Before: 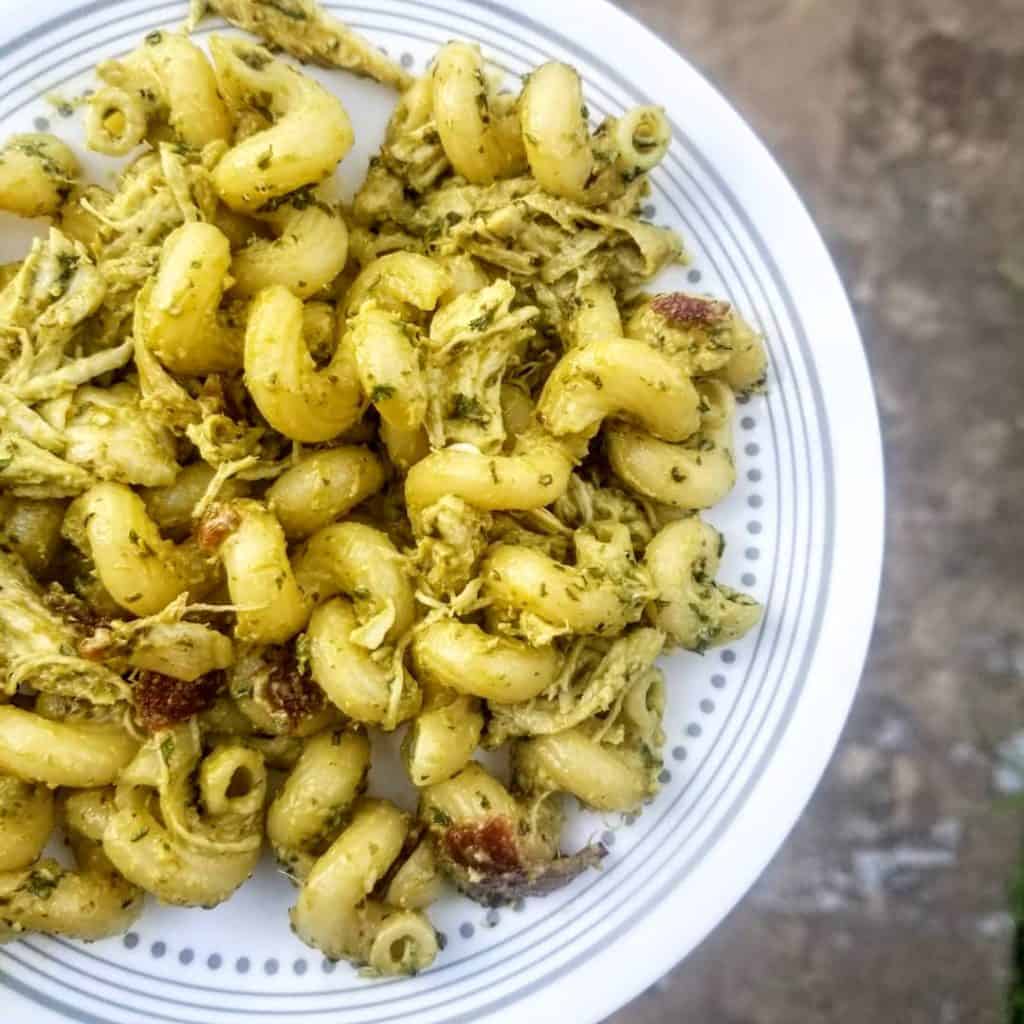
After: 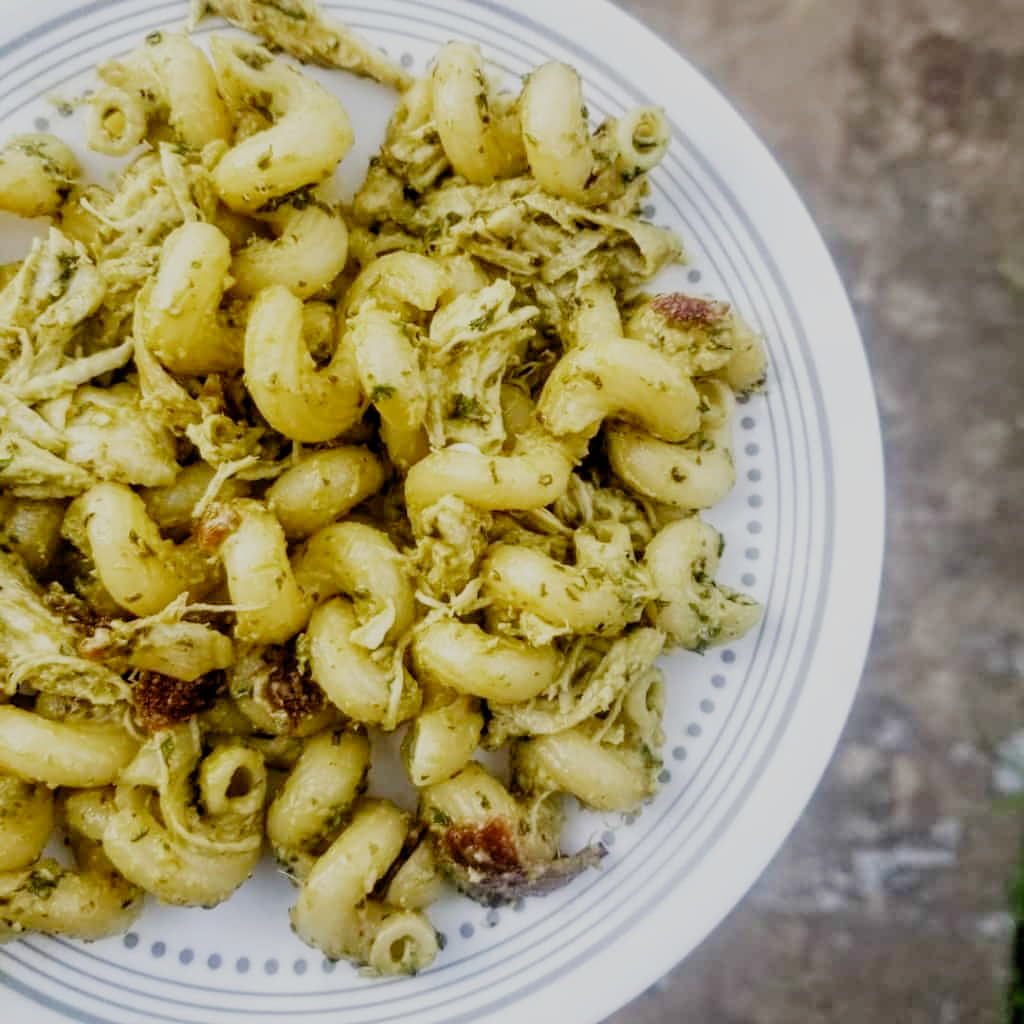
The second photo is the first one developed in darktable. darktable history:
filmic rgb: black relative exposure -7.65 EV, white relative exposure 4.56 EV, threshold 5.99 EV, hardness 3.61, add noise in highlights 0.002, preserve chrominance no, color science v3 (2019), use custom middle-gray values true, contrast in highlights soft, enable highlight reconstruction true
